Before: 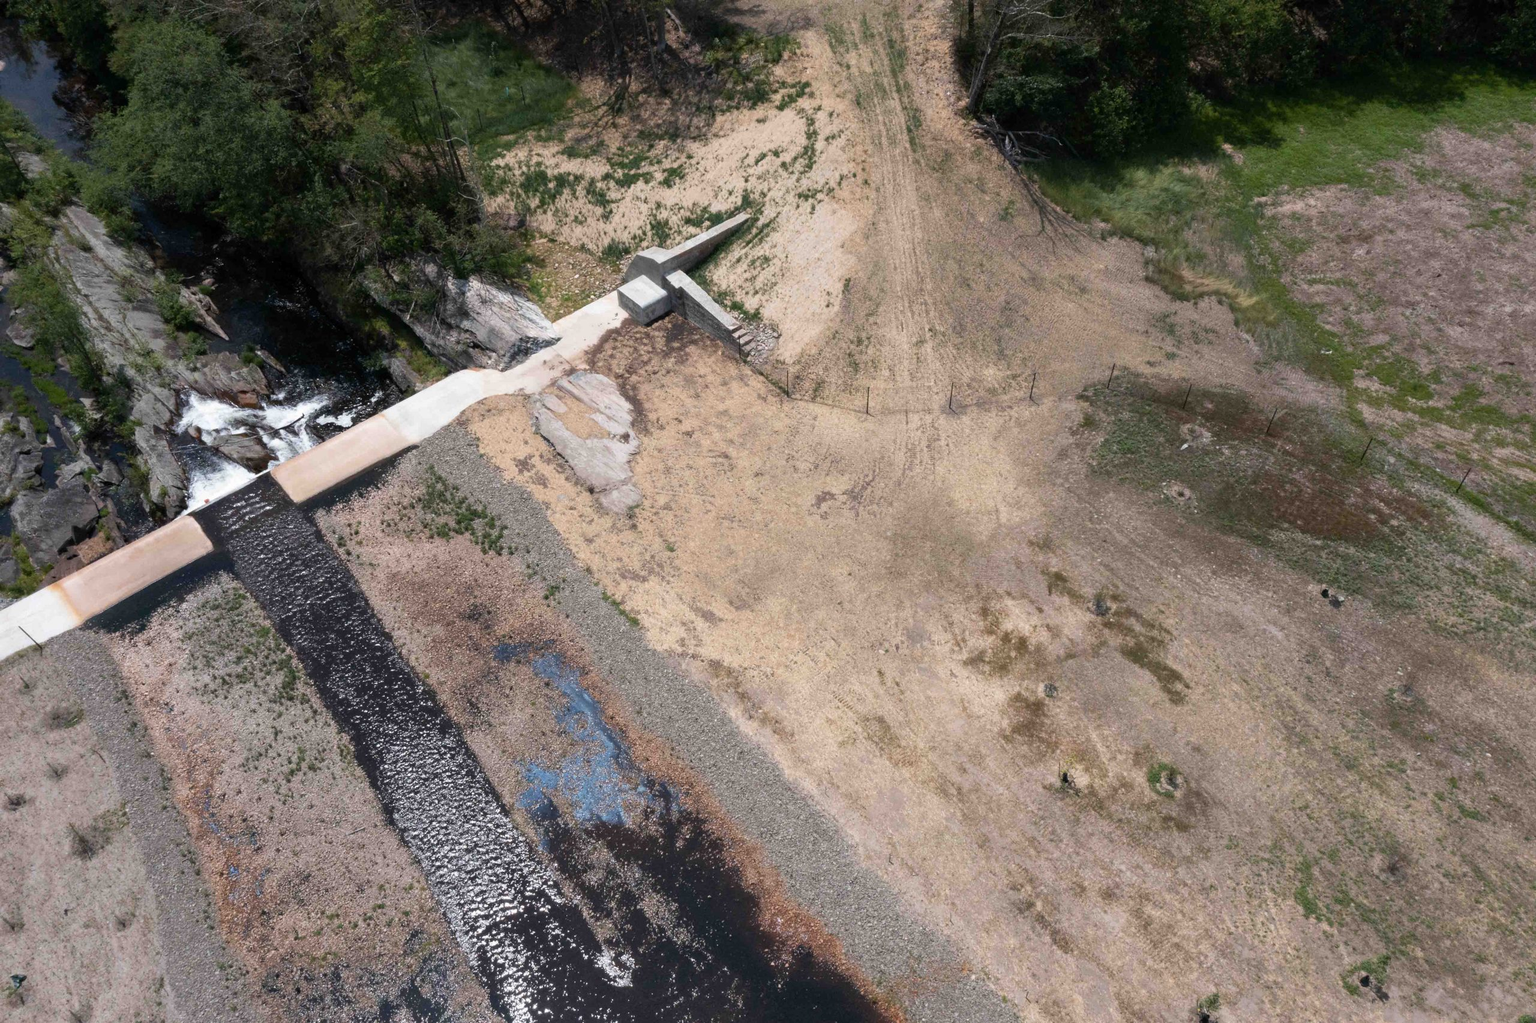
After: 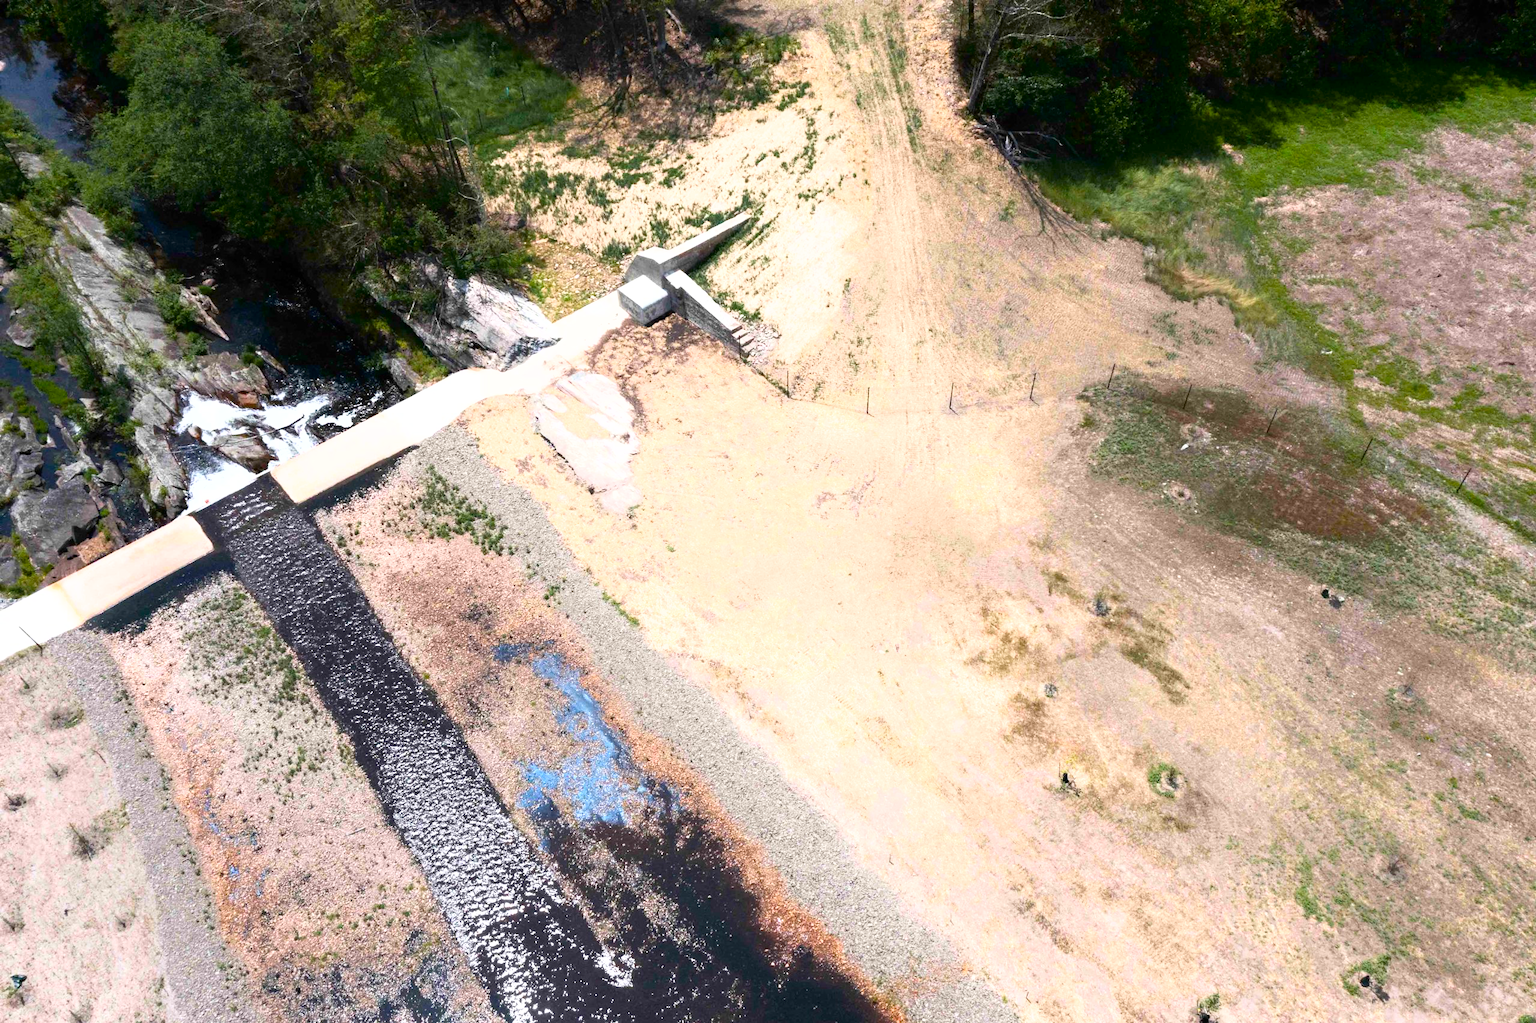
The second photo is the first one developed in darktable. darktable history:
exposure: black level correction 0, exposure 0.953 EV, compensate exposure bias true, compensate highlight preservation false
color balance rgb: perceptual saturation grading › global saturation 30.798%, global vibrance 20%
shadows and highlights: shadows -60.8, white point adjustment -5.36, highlights 61.84
